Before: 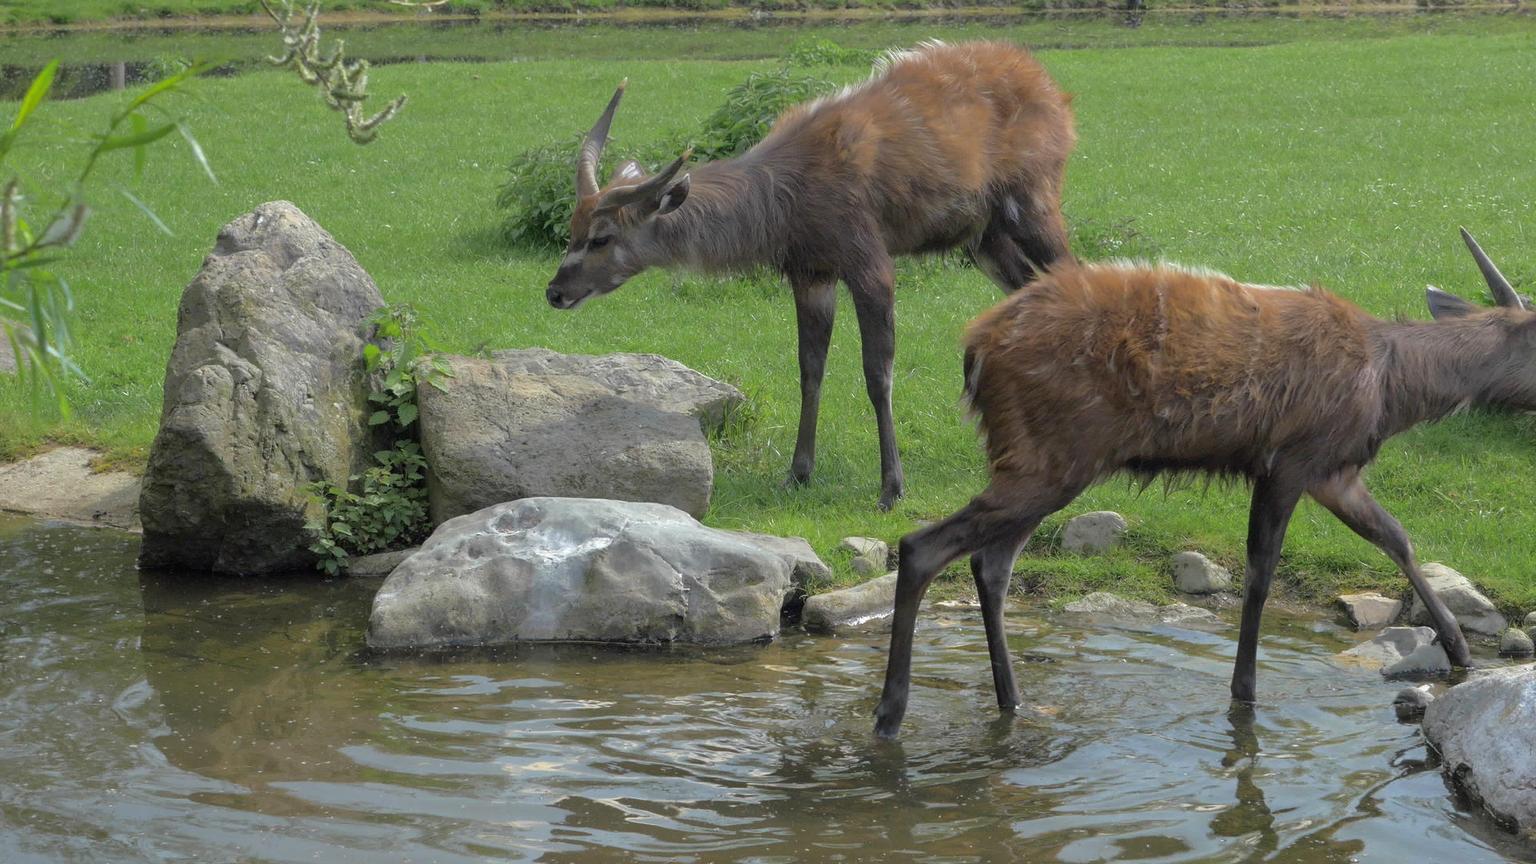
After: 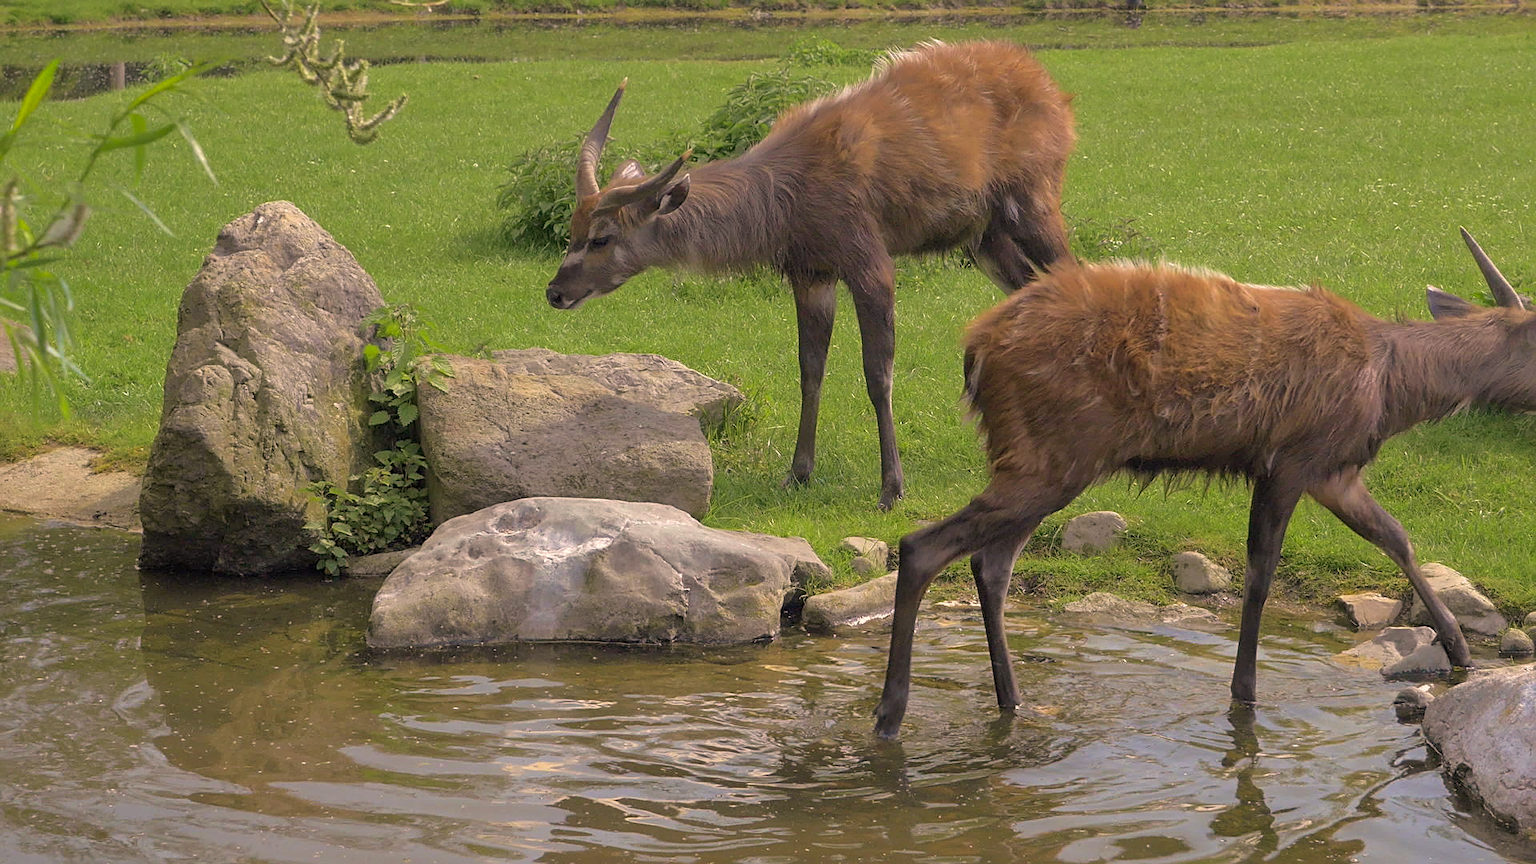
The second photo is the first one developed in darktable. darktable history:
shadows and highlights: on, module defaults
sharpen: on, module defaults
color correction: highlights a* 11.83, highlights b* 12.13
velvia: on, module defaults
